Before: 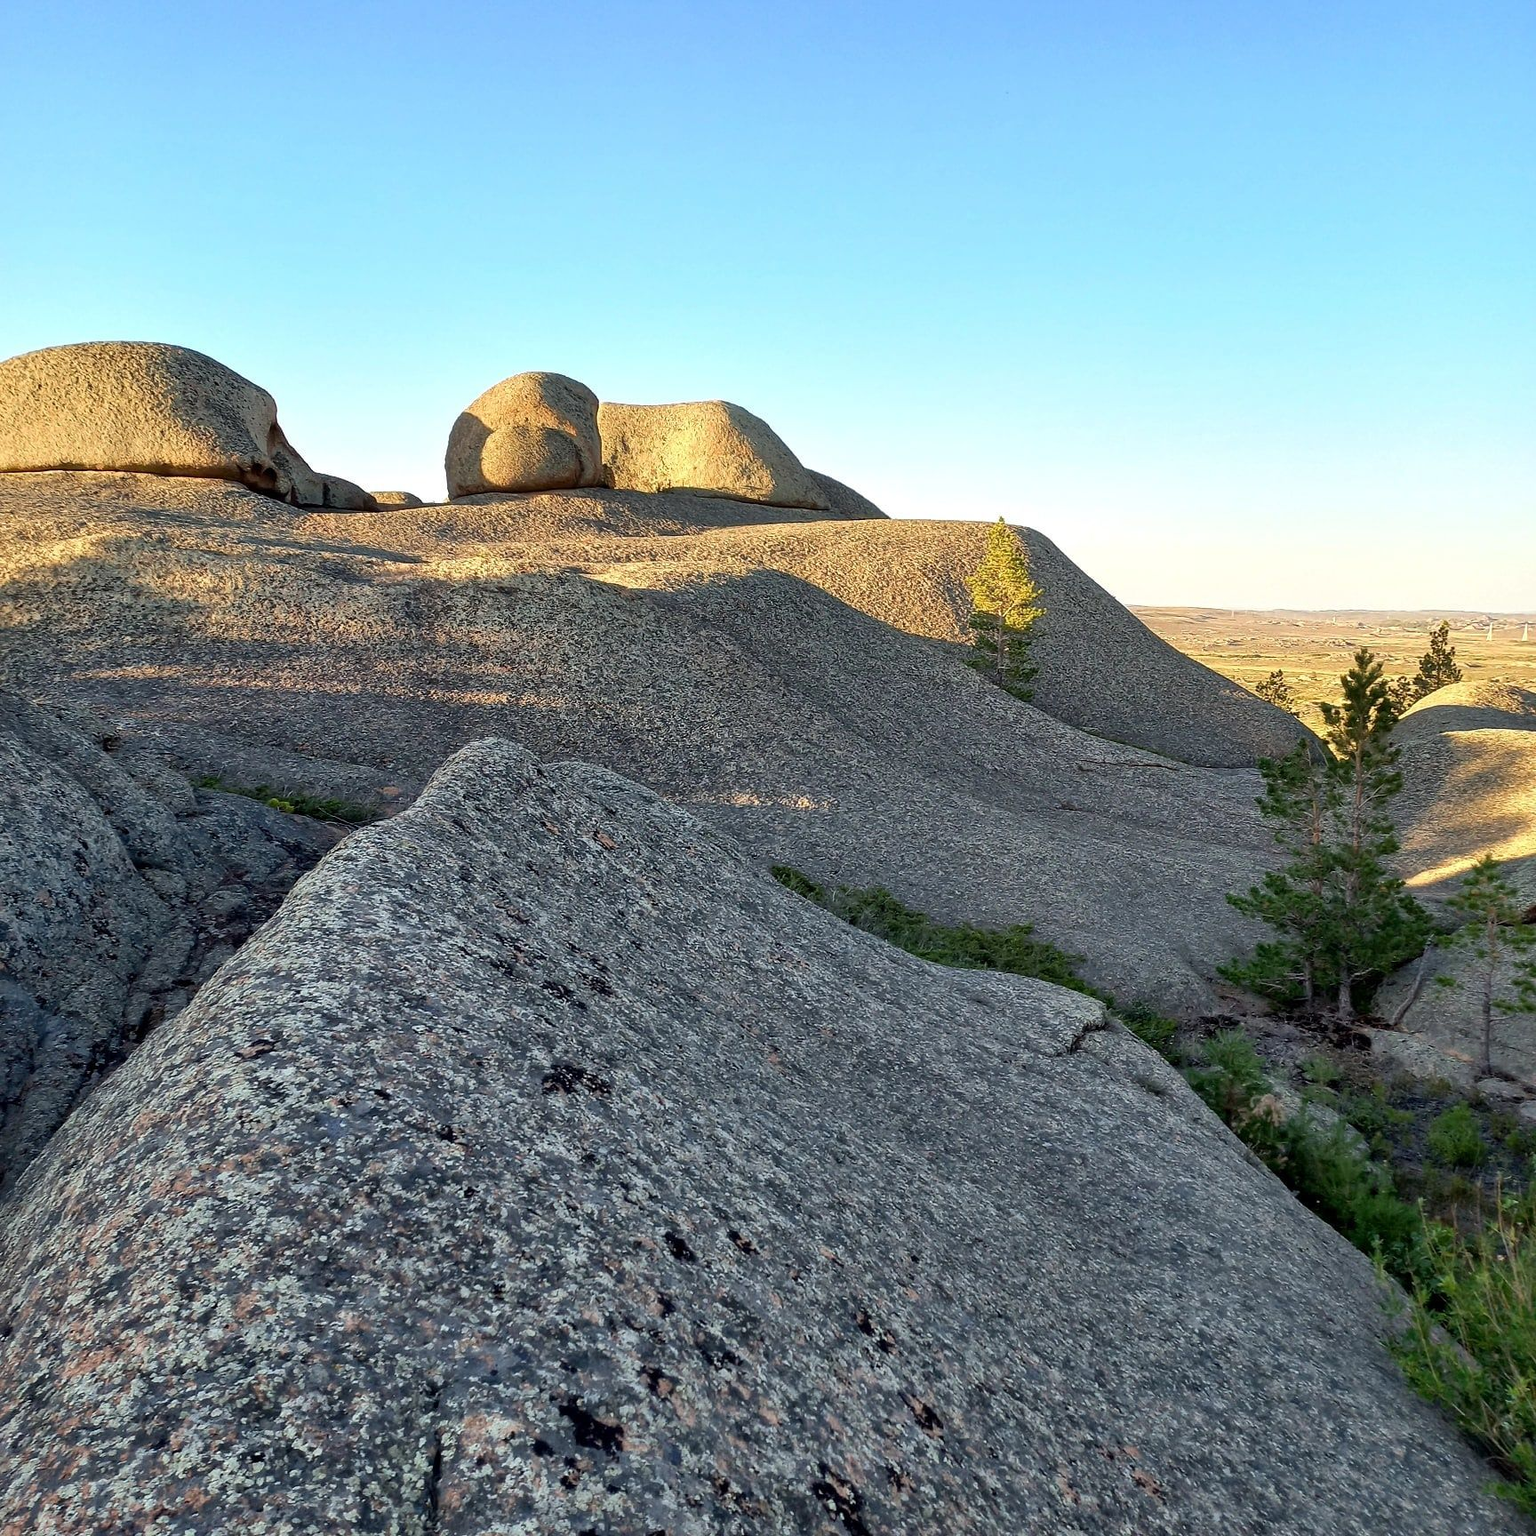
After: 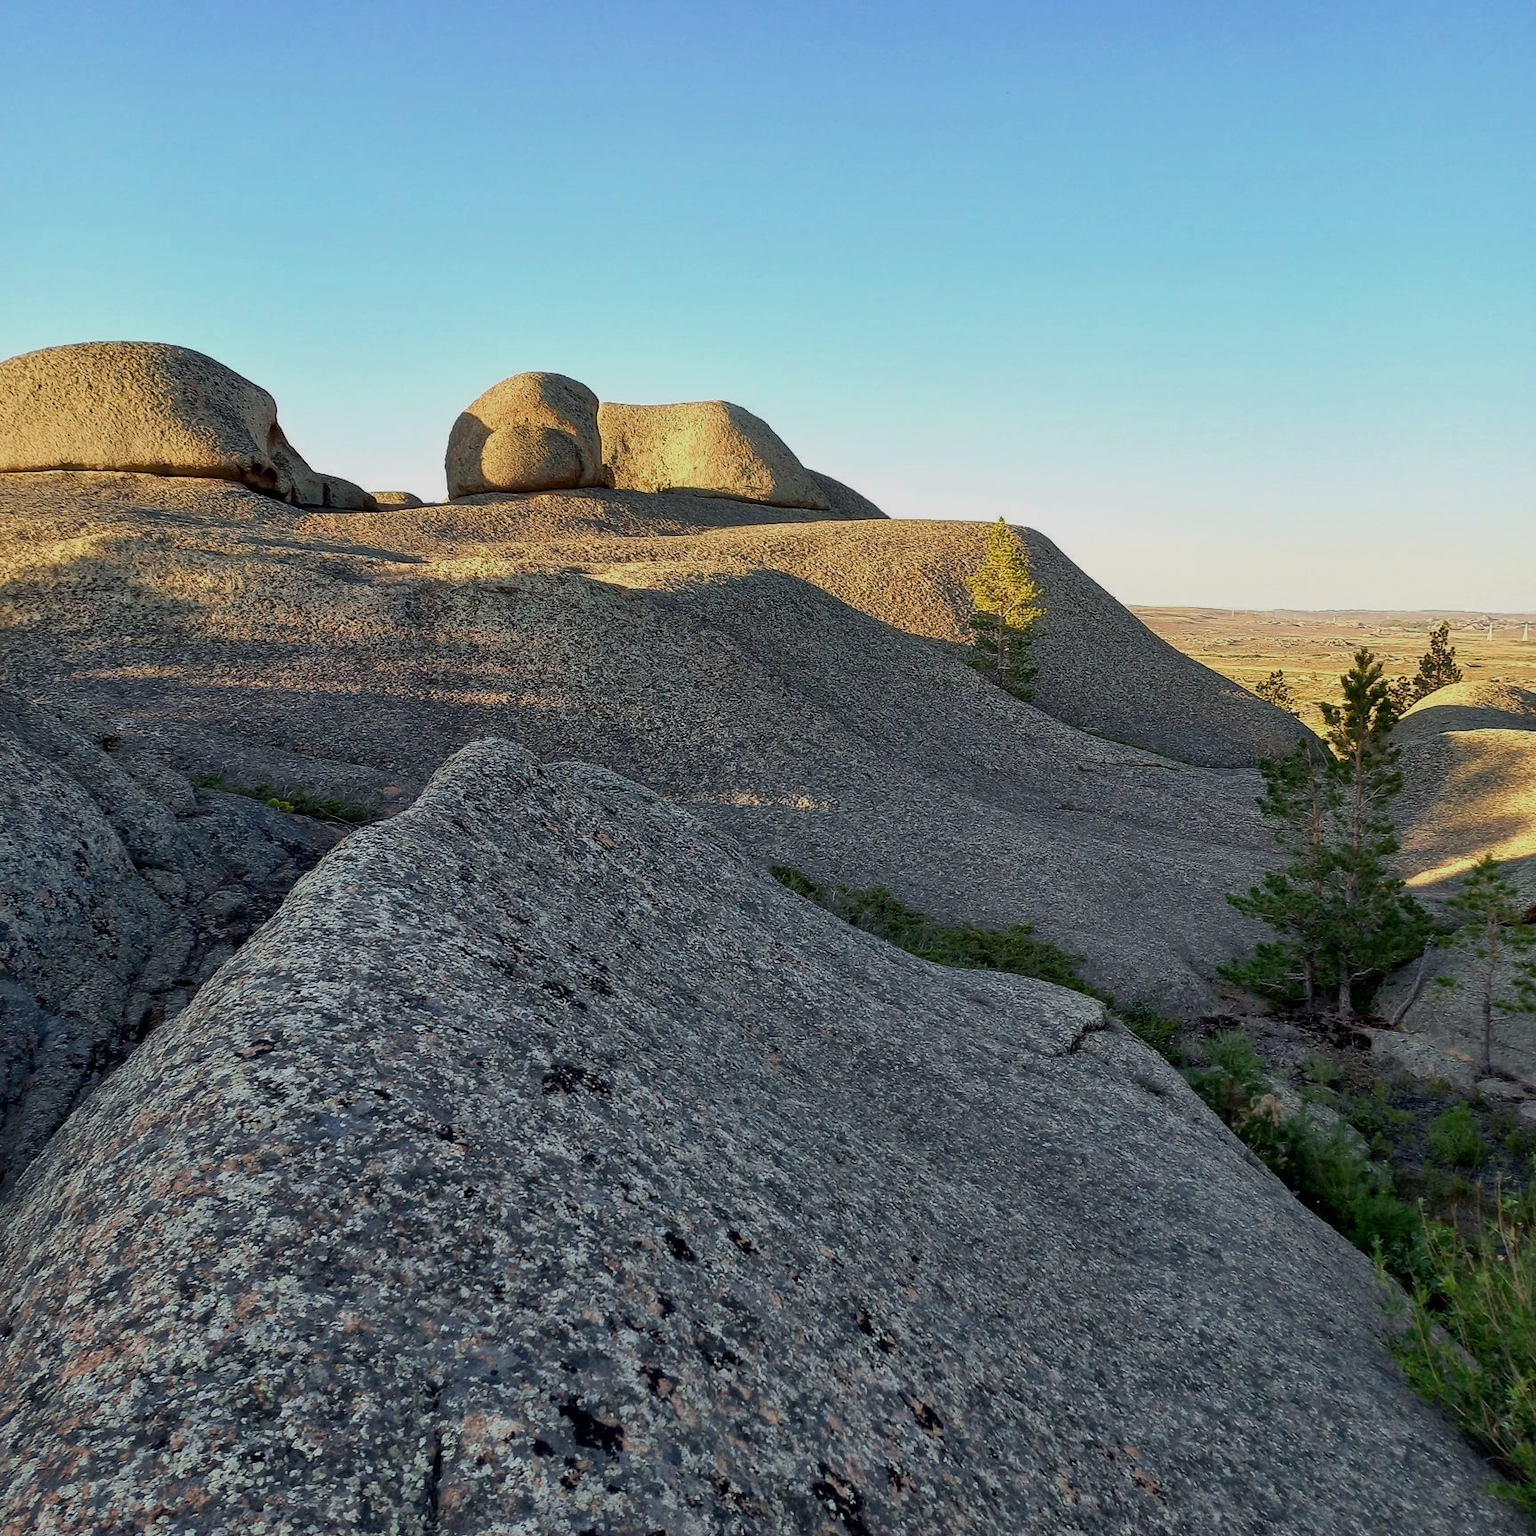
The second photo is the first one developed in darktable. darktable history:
exposure: exposure -0.488 EV, compensate highlight preservation false
